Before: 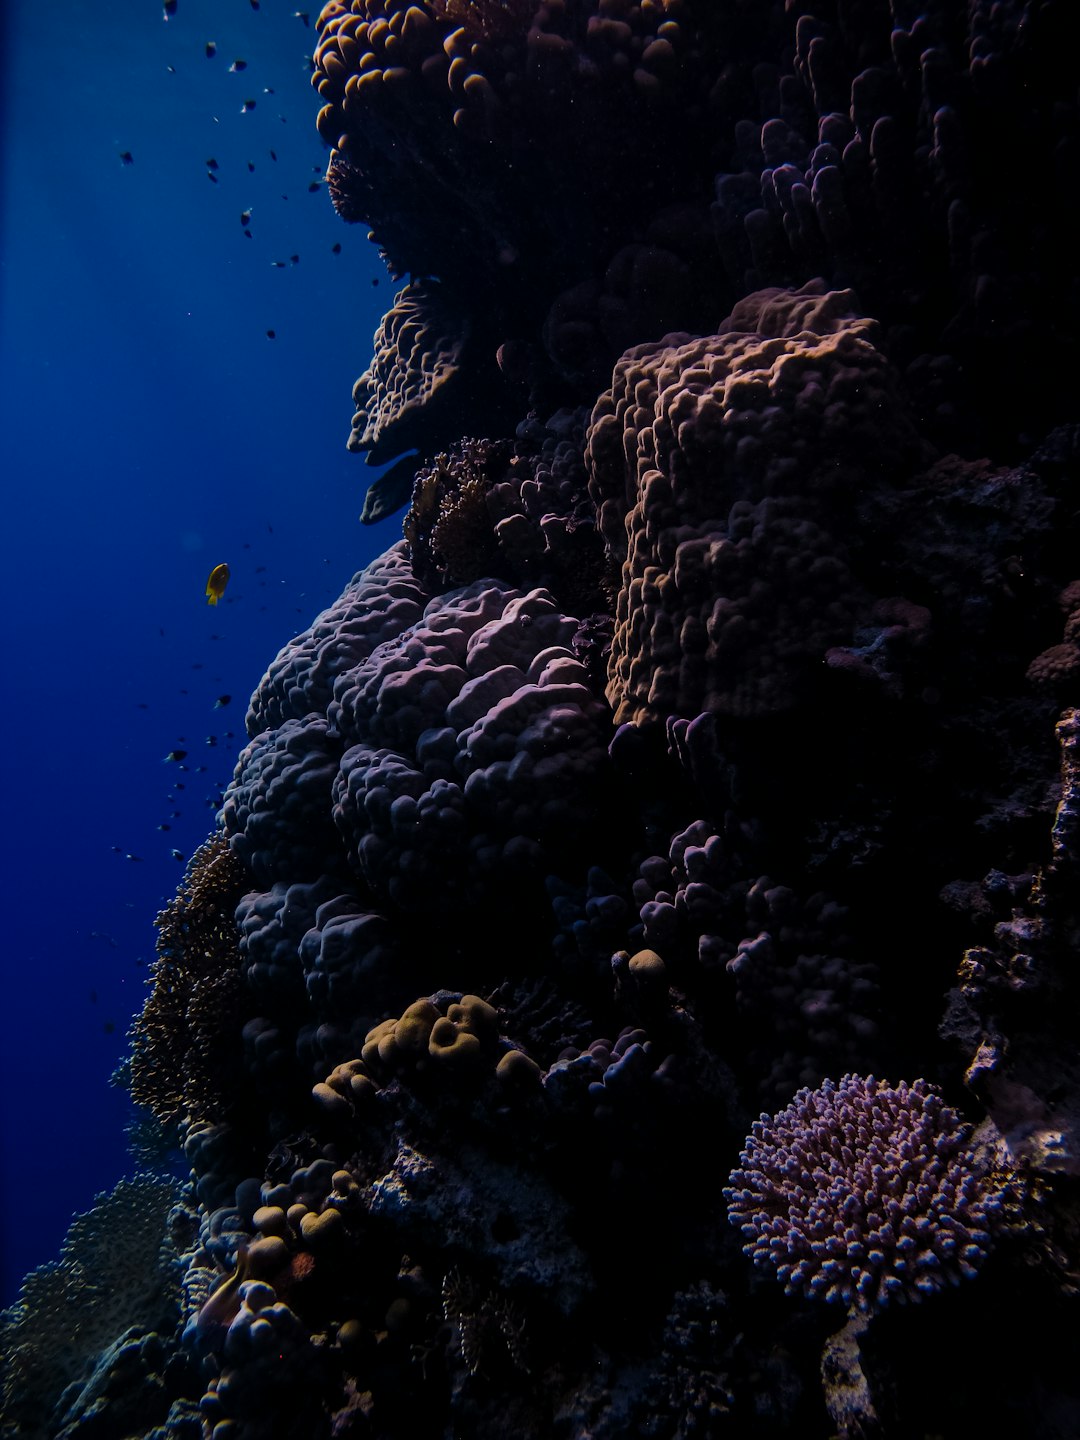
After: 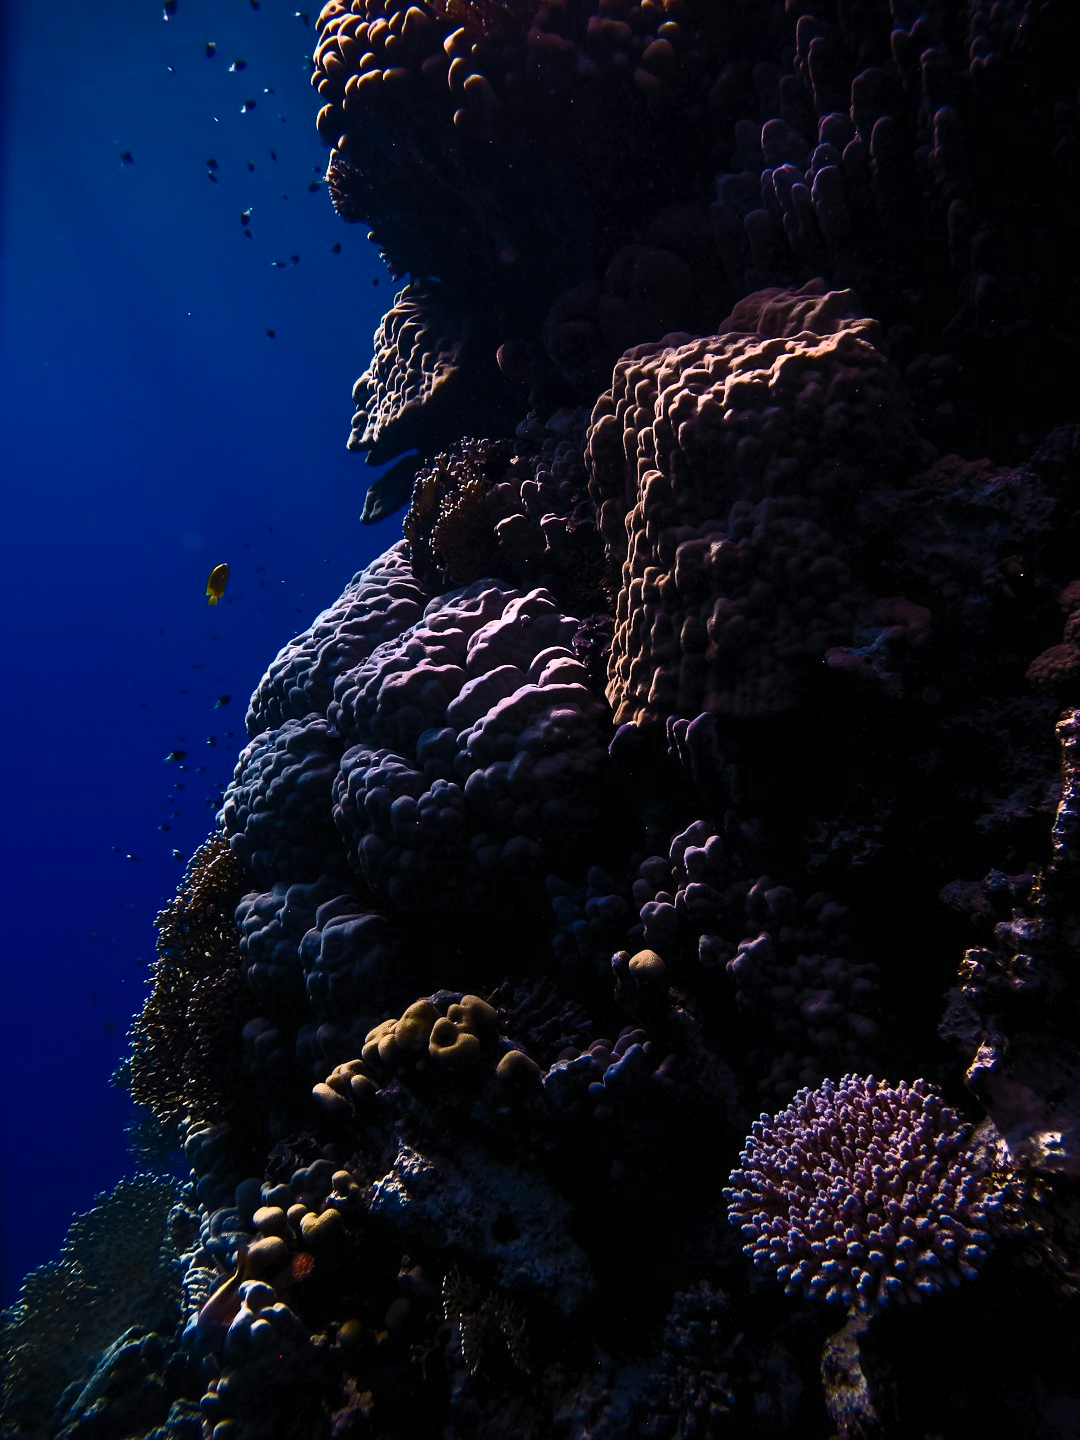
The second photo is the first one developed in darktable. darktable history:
contrast brightness saturation: contrast 0.62, brightness 0.34, saturation 0.144
